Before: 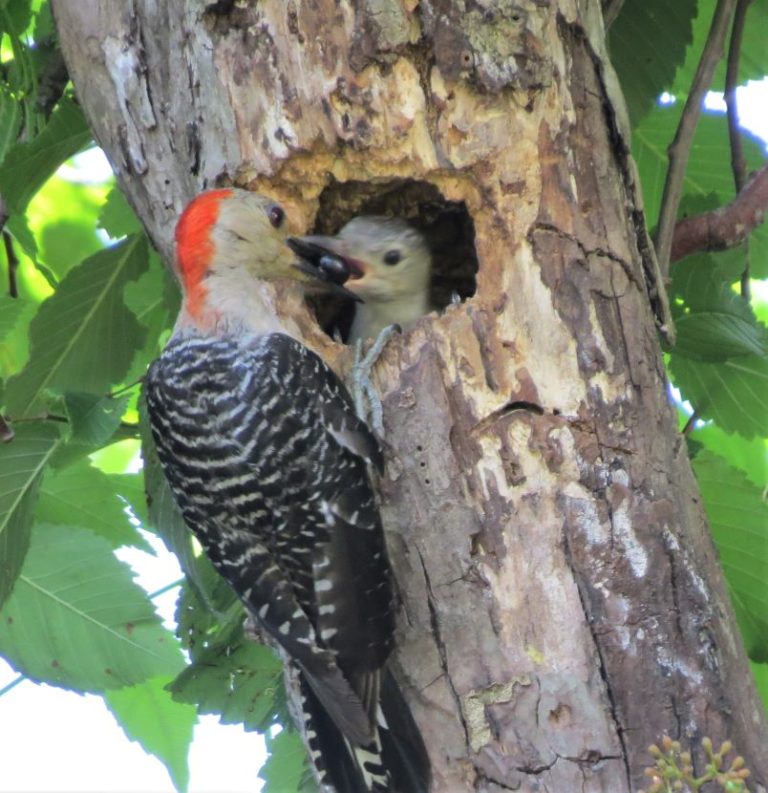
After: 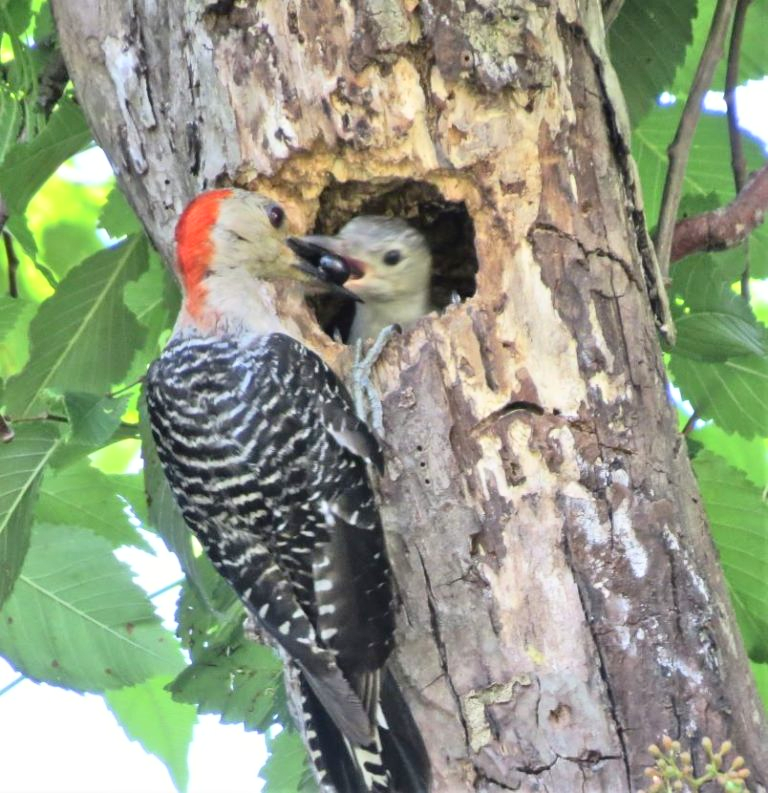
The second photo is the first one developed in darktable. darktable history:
tone equalizer: -7 EV 0.148 EV, -6 EV 0.588 EV, -5 EV 1.12 EV, -4 EV 1.31 EV, -3 EV 1.18 EV, -2 EV 0.6 EV, -1 EV 0.162 EV
tone curve: curves: ch0 [(0, 0) (0.003, 0.047) (0.011, 0.047) (0.025, 0.049) (0.044, 0.051) (0.069, 0.055) (0.1, 0.066) (0.136, 0.089) (0.177, 0.12) (0.224, 0.155) (0.277, 0.205) (0.335, 0.281) (0.399, 0.37) (0.468, 0.47) (0.543, 0.574) (0.623, 0.687) (0.709, 0.801) (0.801, 0.89) (0.898, 0.963) (1, 1)], color space Lab, independent channels, preserve colors none
